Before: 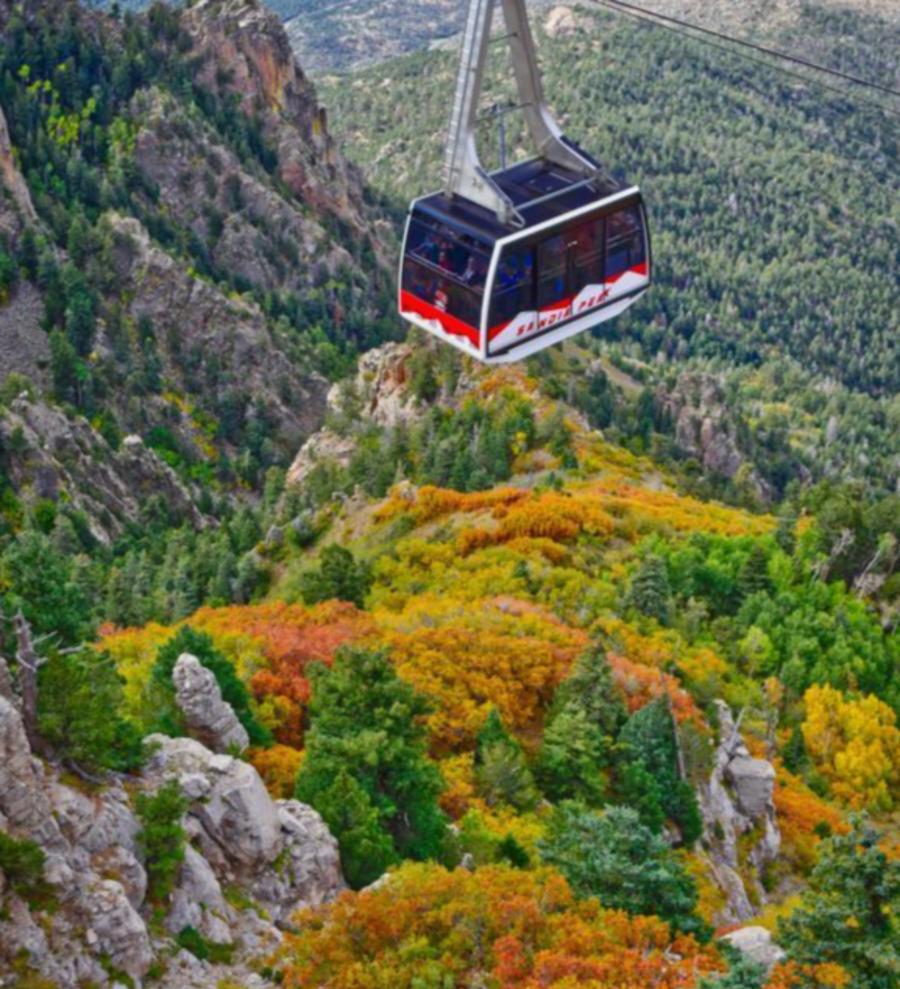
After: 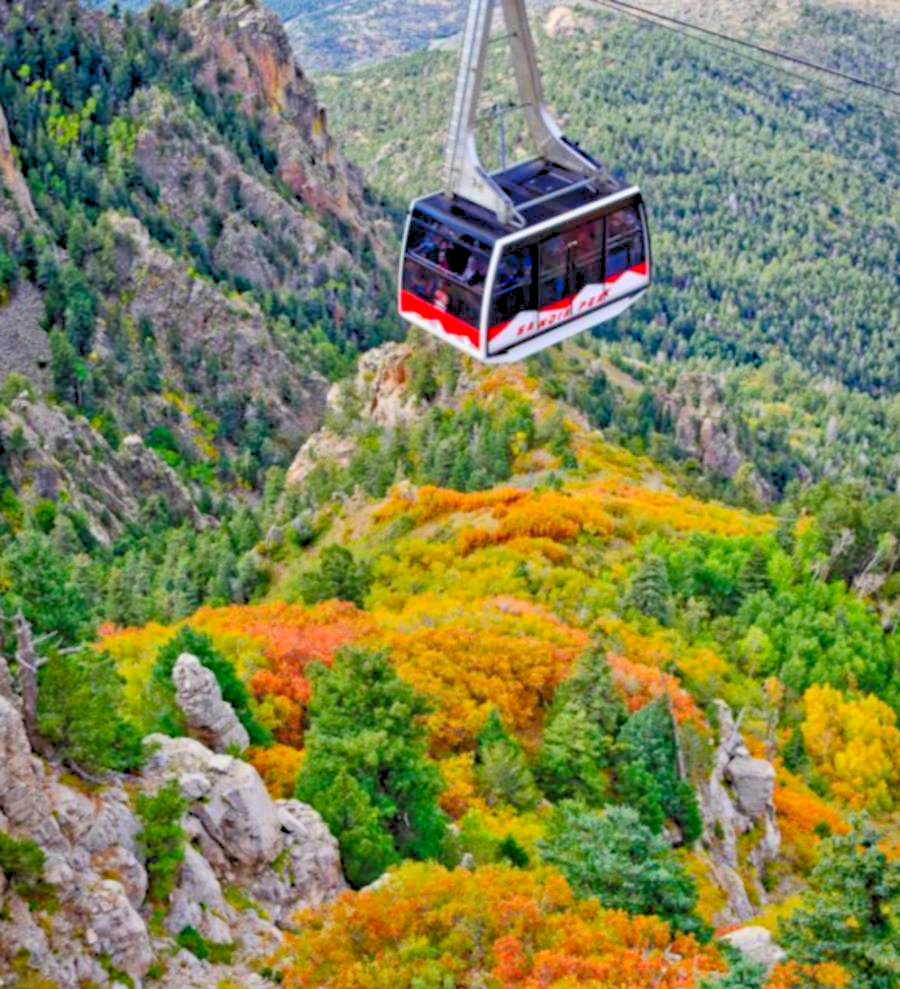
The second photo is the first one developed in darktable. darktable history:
haze removal: adaptive false
levels: levels [0.093, 0.434, 0.988]
